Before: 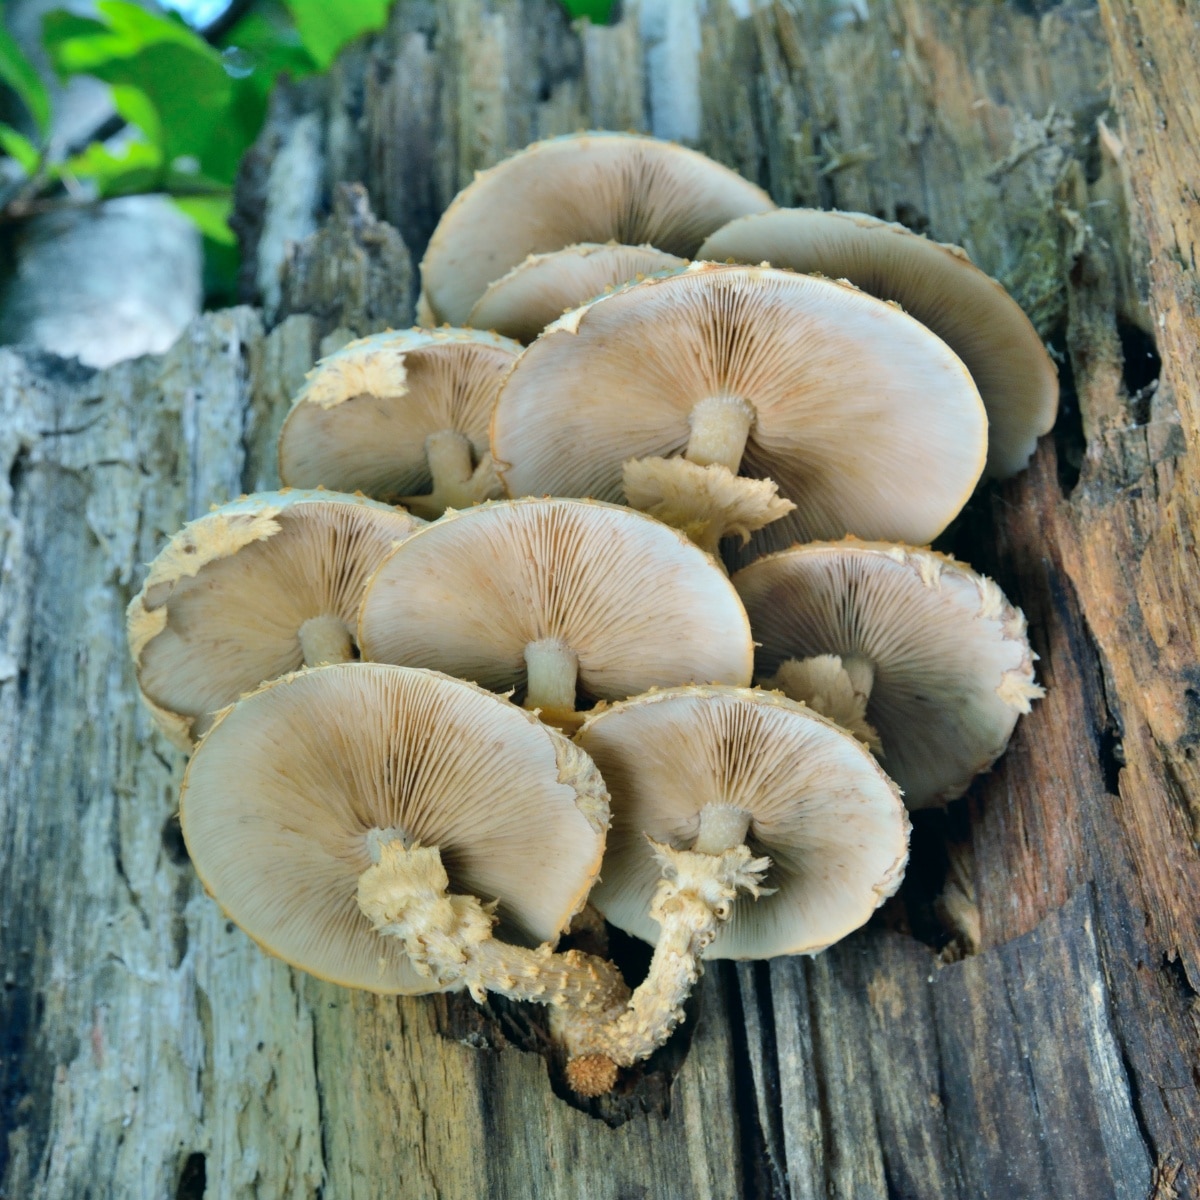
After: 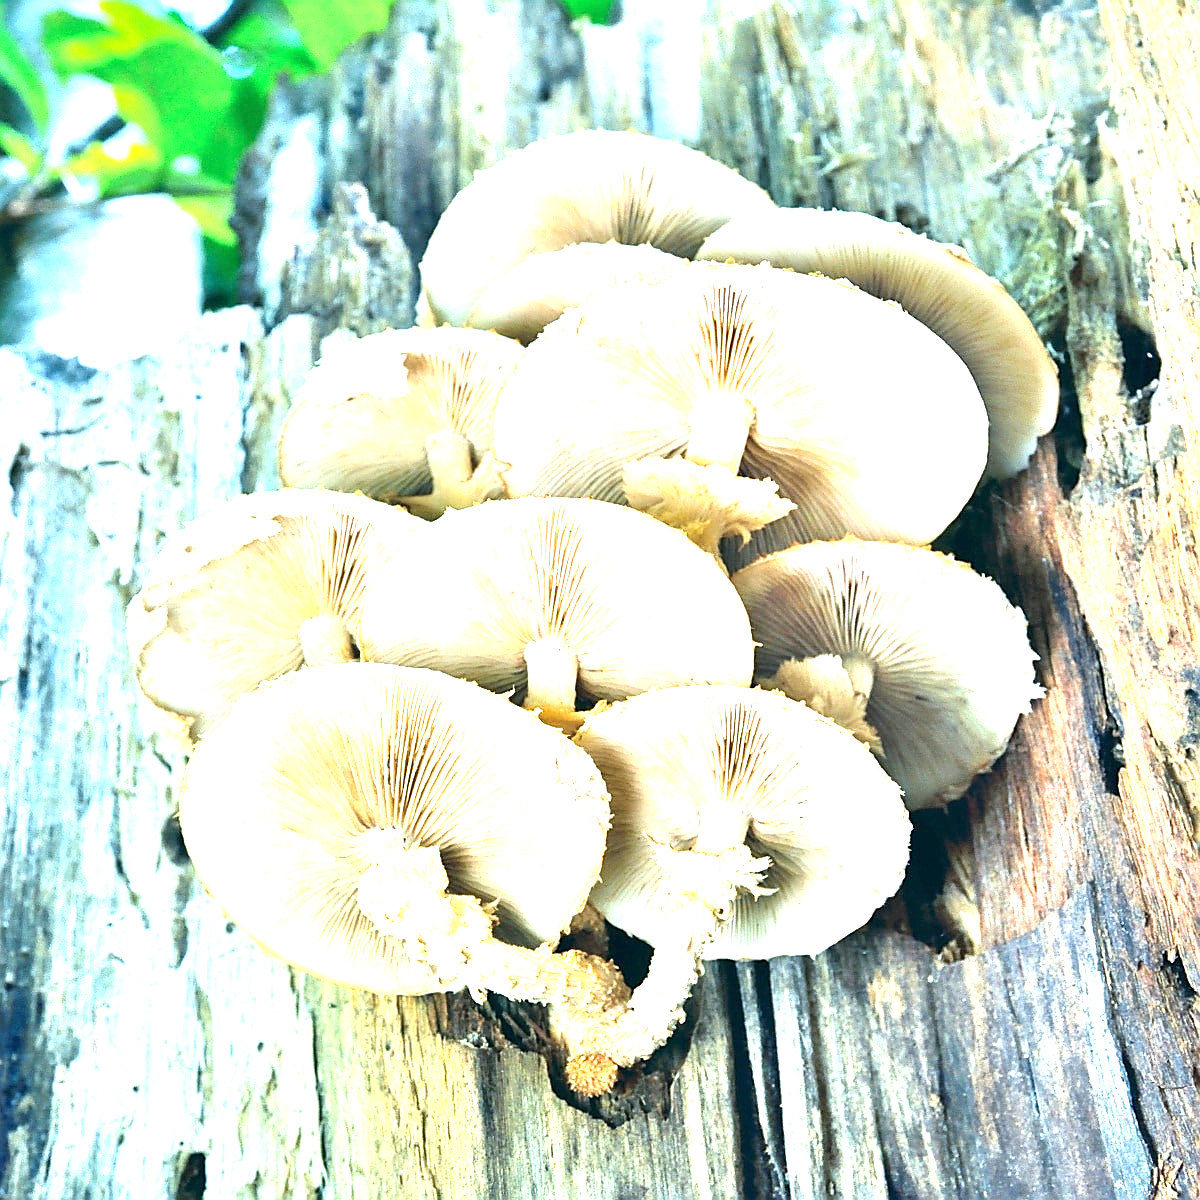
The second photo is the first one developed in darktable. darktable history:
sharpen: radius 1.4, amount 1.234, threshold 0.85
exposure: exposure 2.222 EV, compensate exposure bias true, compensate highlight preservation false
